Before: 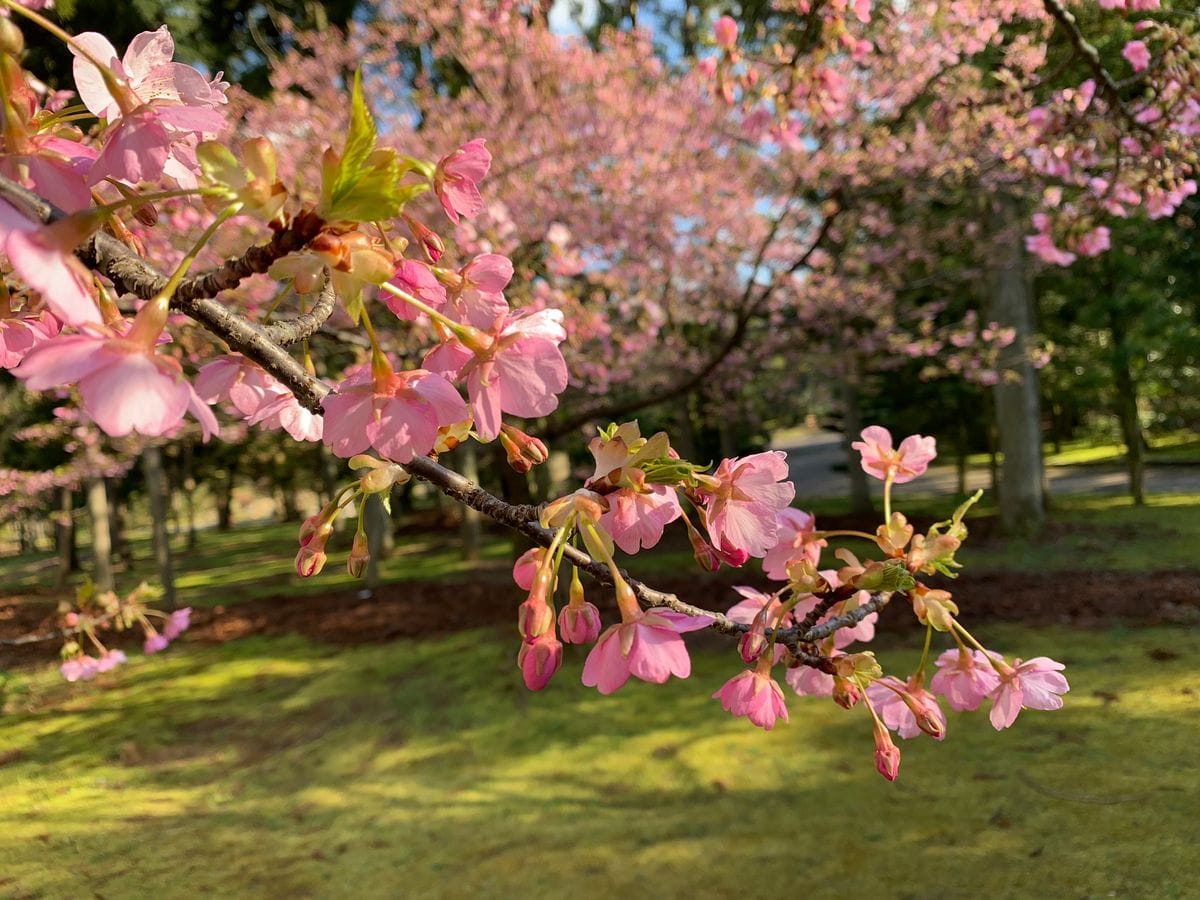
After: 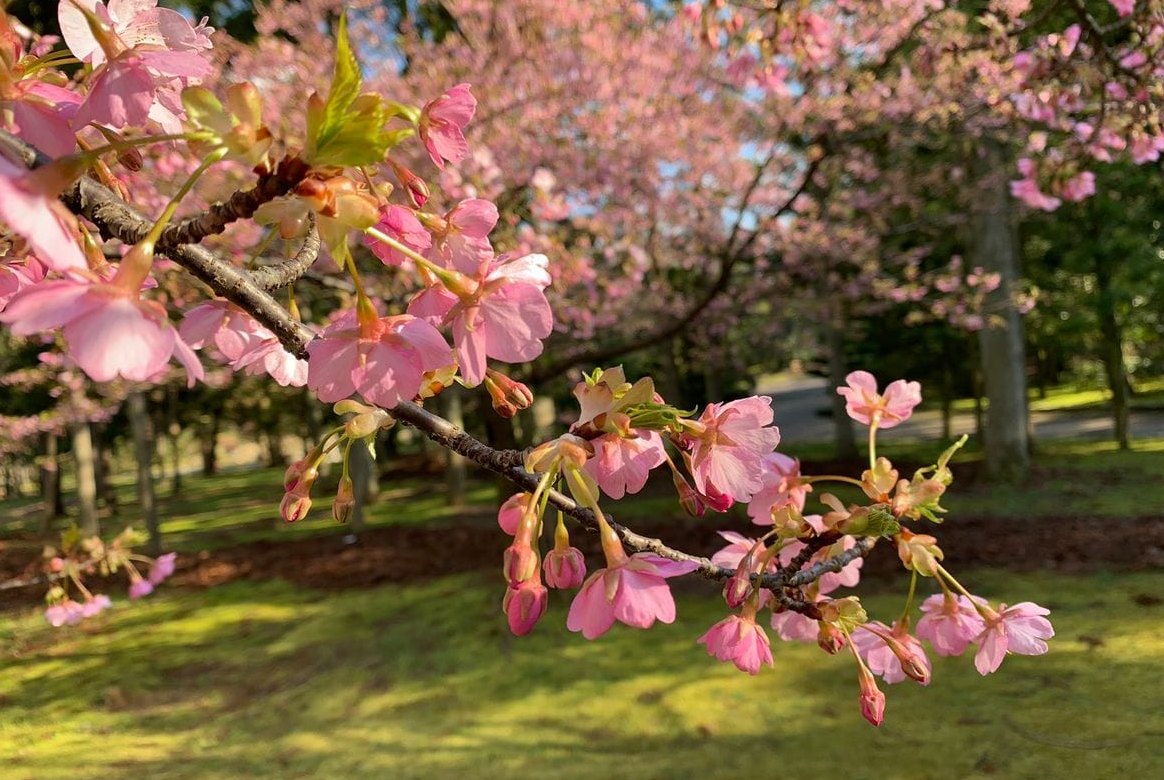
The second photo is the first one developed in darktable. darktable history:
crop: left 1.328%, top 6.116%, right 1.617%, bottom 7.17%
